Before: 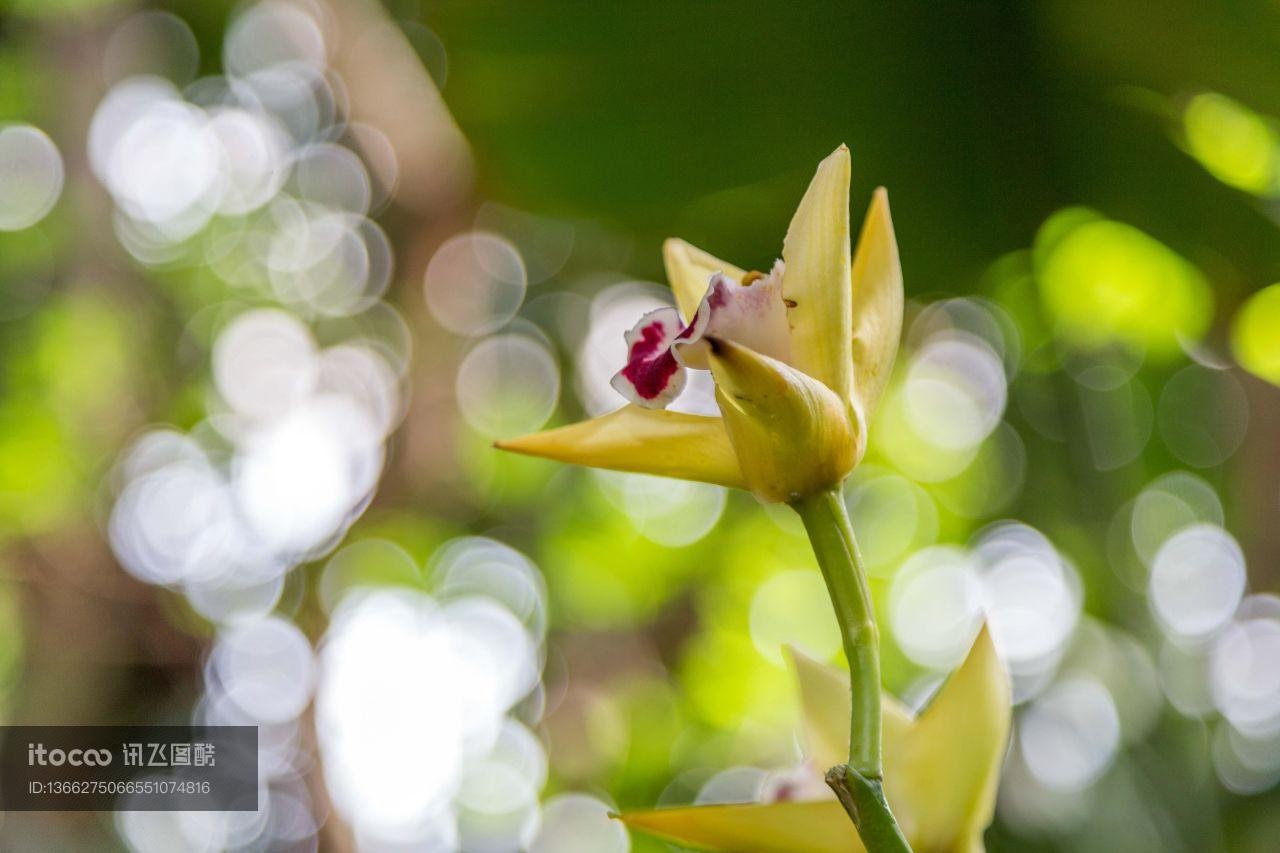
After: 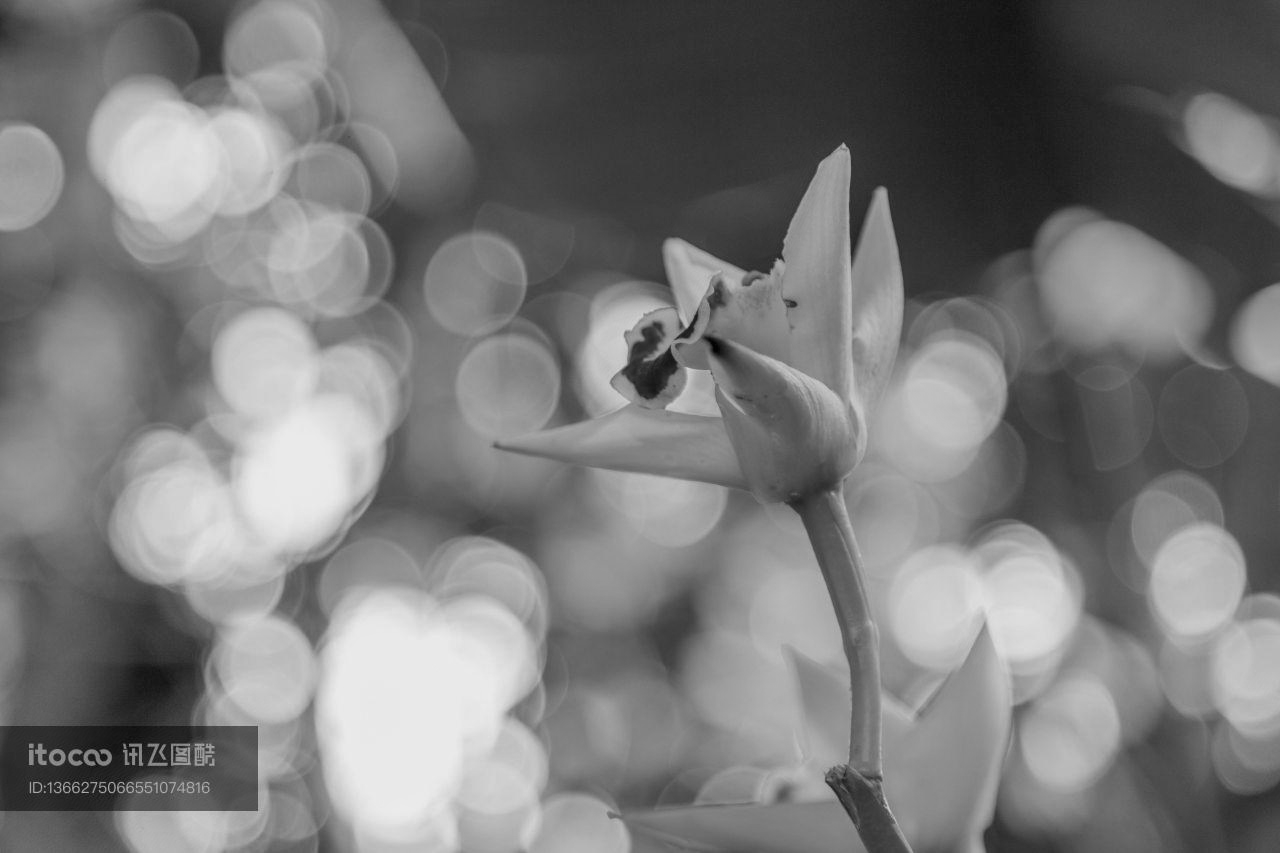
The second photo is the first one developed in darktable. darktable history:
monochrome: a 14.95, b -89.96
exposure: exposure -0.116 EV, compensate exposure bias true, compensate highlight preservation false
color balance rgb: perceptual saturation grading › global saturation 30%, global vibrance 20%
